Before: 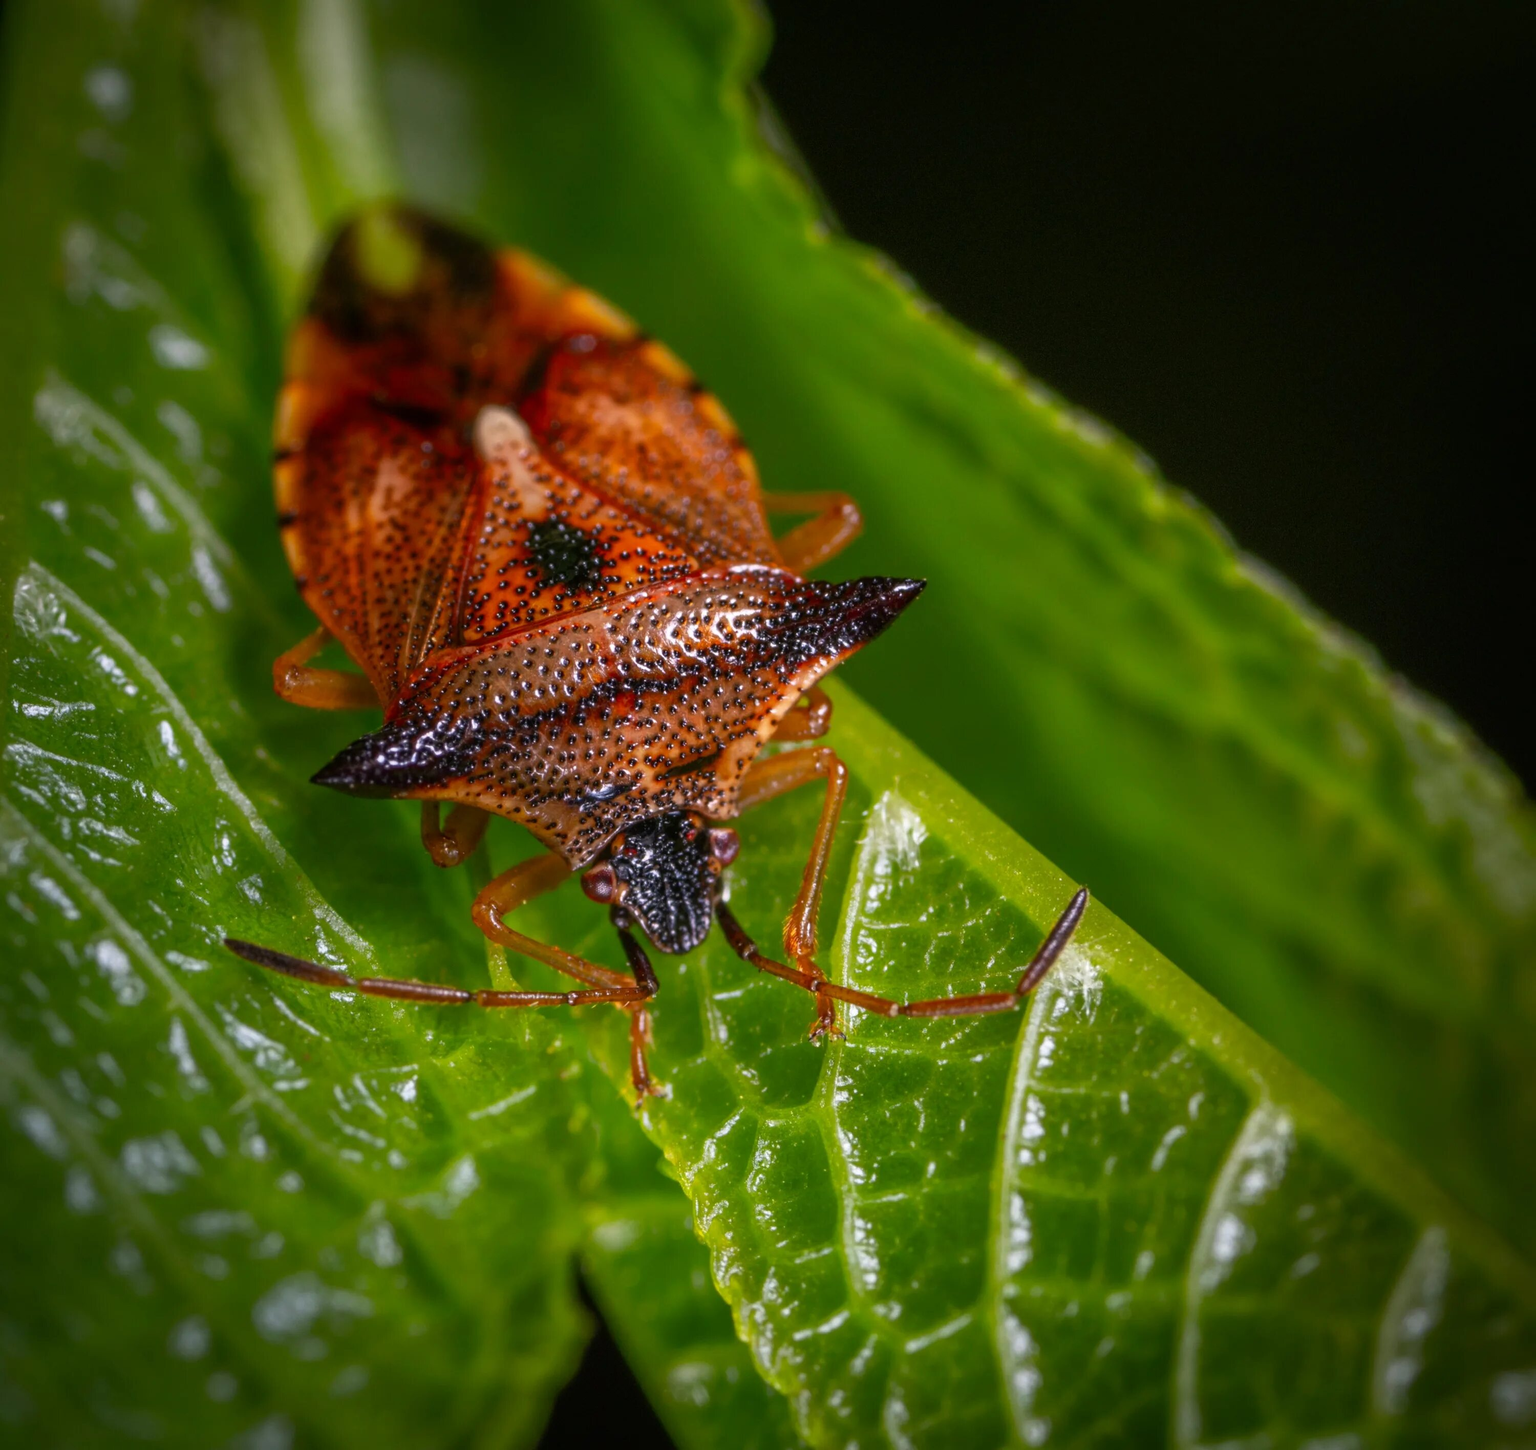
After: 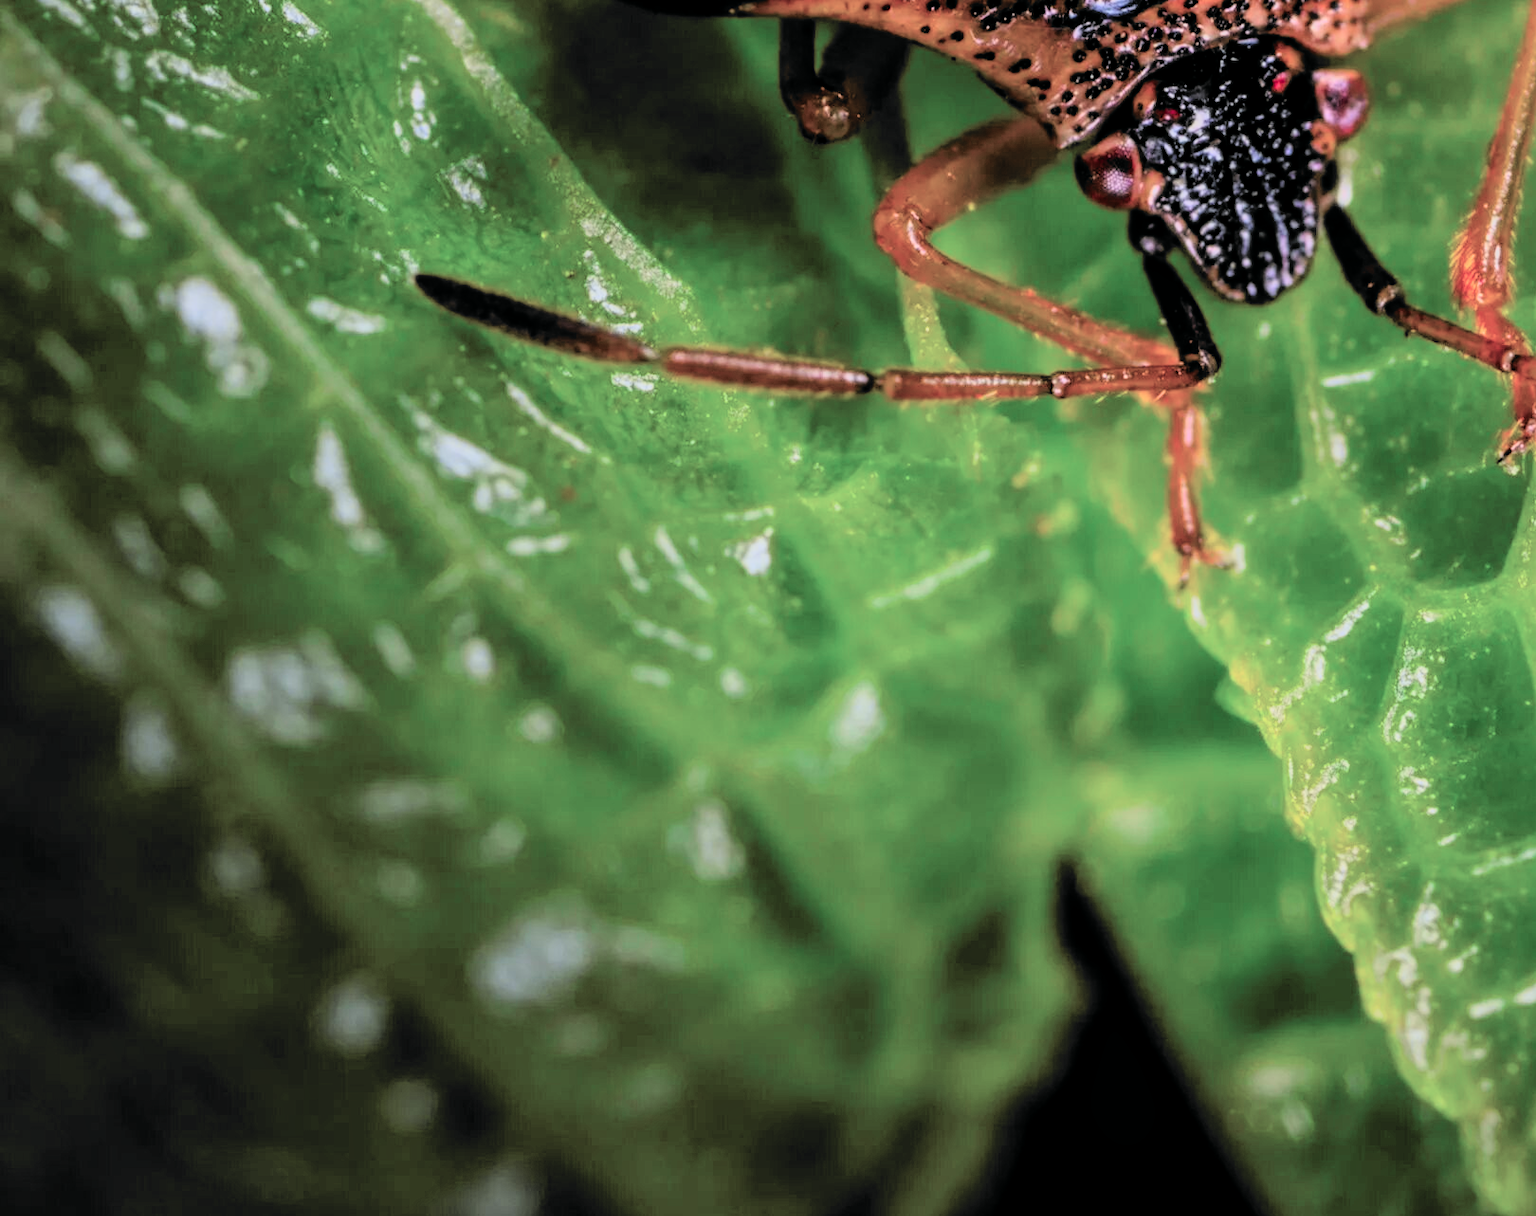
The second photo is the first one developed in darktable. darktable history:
crop and rotate: top 54.56%, right 45.976%, bottom 0.109%
filmic rgb: black relative exposure -5.11 EV, white relative exposure 3.99 EV, hardness 2.88, contrast 1.407, highlights saturation mix -29.57%, color science v6 (2022)
local contrast: highlights 100%, shadows 99%, detail 119%, midtone range 0.2
color balance rgb: shadows lift › hue 86.2°, perceptual saturation grading › global saturation 29.545%, perceptual brilliance grading › global brilliance 2.899%, perceptual brilliance grading › highlights -2.381%, perceptual brilliance grading › shadows 2.938%, global vibrance 20%
contrast brightness saturation: brightness 0.15
tone curve: curves: ch0 [(0, 0.009) (0.105, 0.054) (0.195, 0.132) (0.289, 0.278) (0.384, 0.391) (0.513, 0.53) (0.66, 0.667) (0.895, 0.863) (1, 0.919)]; ch1 [(0, 0) (0.161, 0.092) (0.35, 0.33) (0.403, 0.395) (0.456, 0.469) (0.502, 0.499) (0.519, 0.514) (0.576, 0.584) (0.642, 0.658) (0.701, 0.742) (1, 0.942)]; ch2 [(0, 0) (0.371, 0.362) (0.437, 0.437) (0.501, 0.5) (0.53, 0.528) (0.569, 0.564) (0.619, 0.58) (0.883, 0.752) (1, 0.929)], color space Lab, independent channels, preserve colors none
